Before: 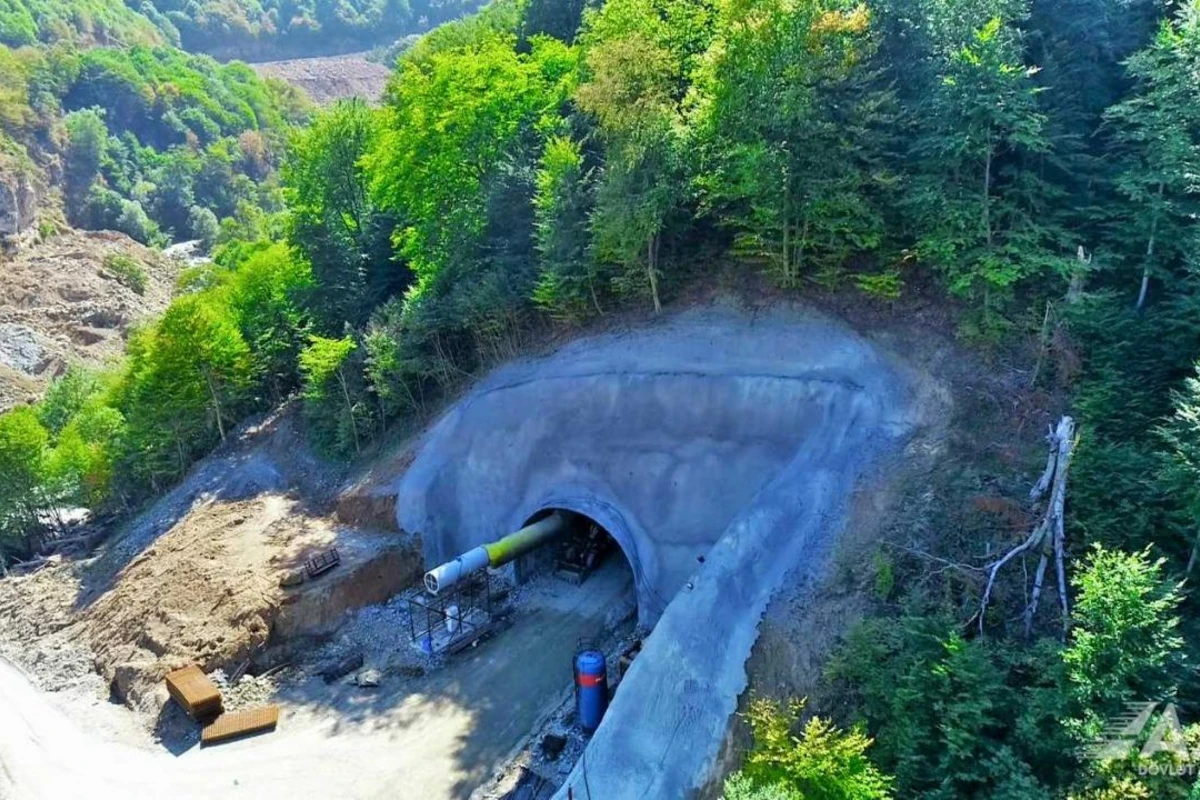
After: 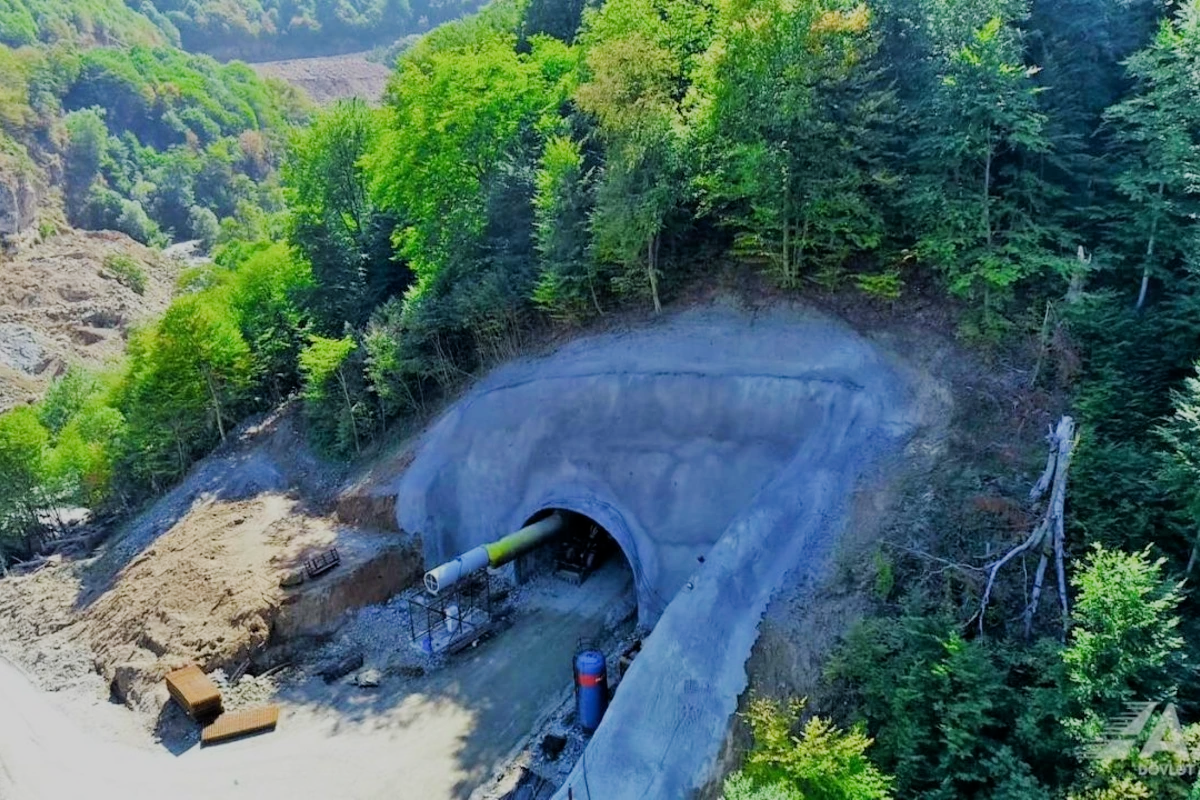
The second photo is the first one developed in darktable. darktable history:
filmic rgb: black relative exposure -8.56 EV, white relative exposure 5.54 EV, hardness 3.36, contrast 1.022, iterations of high-quality reconstruction 0
